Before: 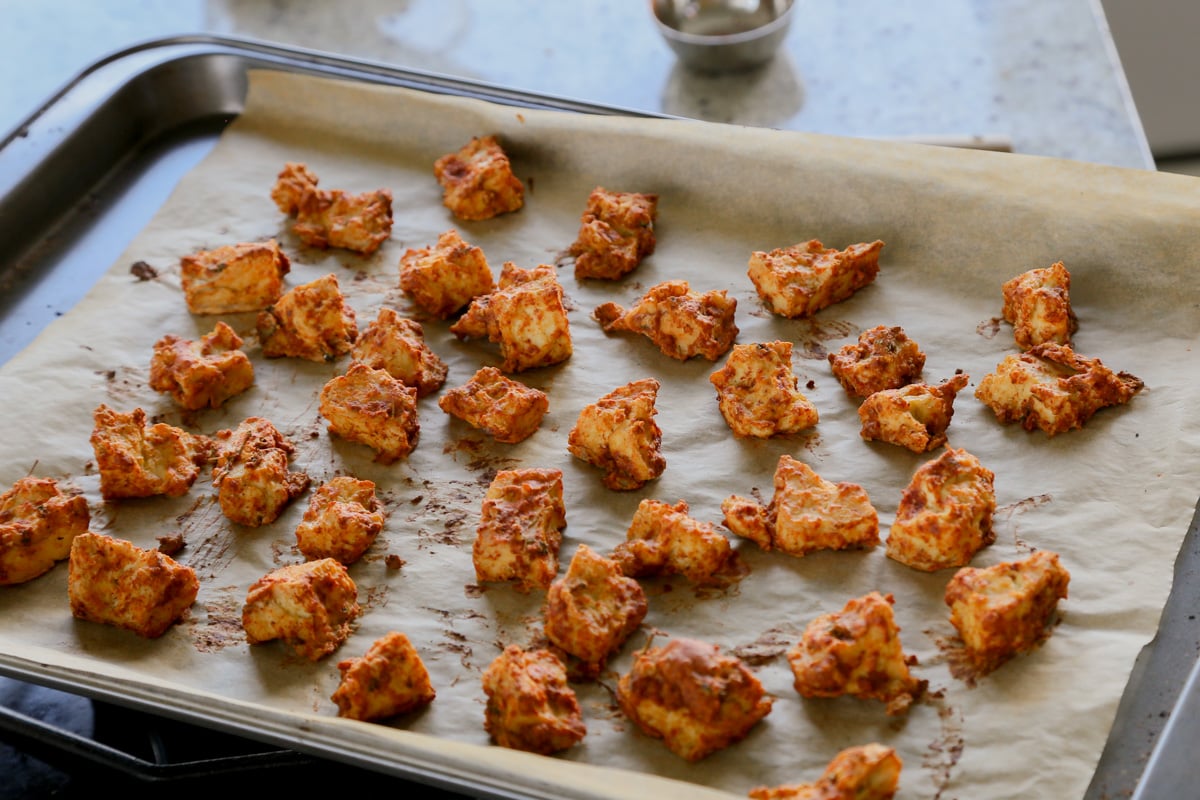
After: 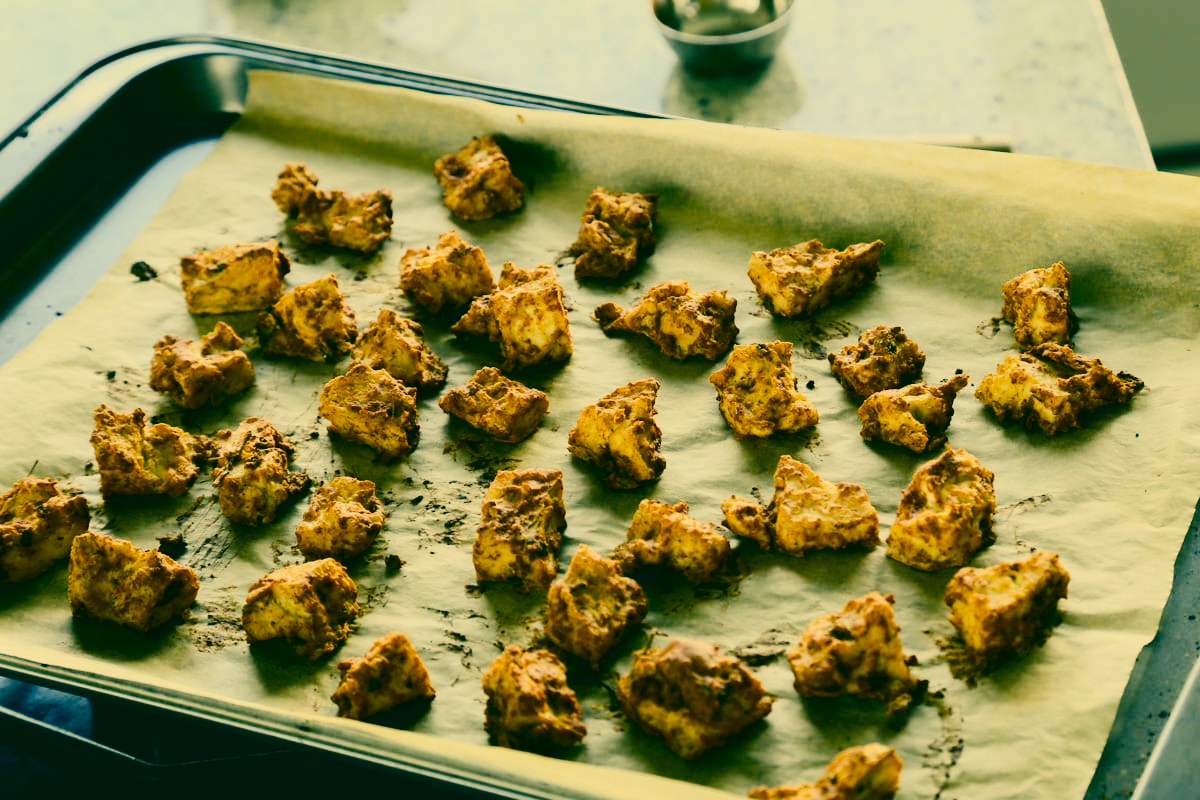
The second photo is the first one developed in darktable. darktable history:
color correction: highlights a* 1.83, highlights b* 34.02, shadows a* -36.68, shadows b* -5.48
color balance rgb: shadows lift › chroma 1%, shadows lift › hue 217.2°, power › hue 310.8°, highlights gain › chroma 1%, highlights gain › hue 54°, global offset › luminance 0.5%, global offset › hue 171.6°, perceptual saturation grading › global saturation 14.09%, perceptual saturation grading › highlights -25%, perceptual saturation grading › shadows 30%, perceptual brilliance grading › highlights 13.42%, perceptual brilliance grading › mid-tones 8.05%, perceptual brilliance grading › shadows -17.45%, global vibrance 25%
filmic rgb: black relative exposure -7.65 EV, white relative exposure 4.56 EV, hardness 3.61
contrast brightness saturation: contrast 0.28
